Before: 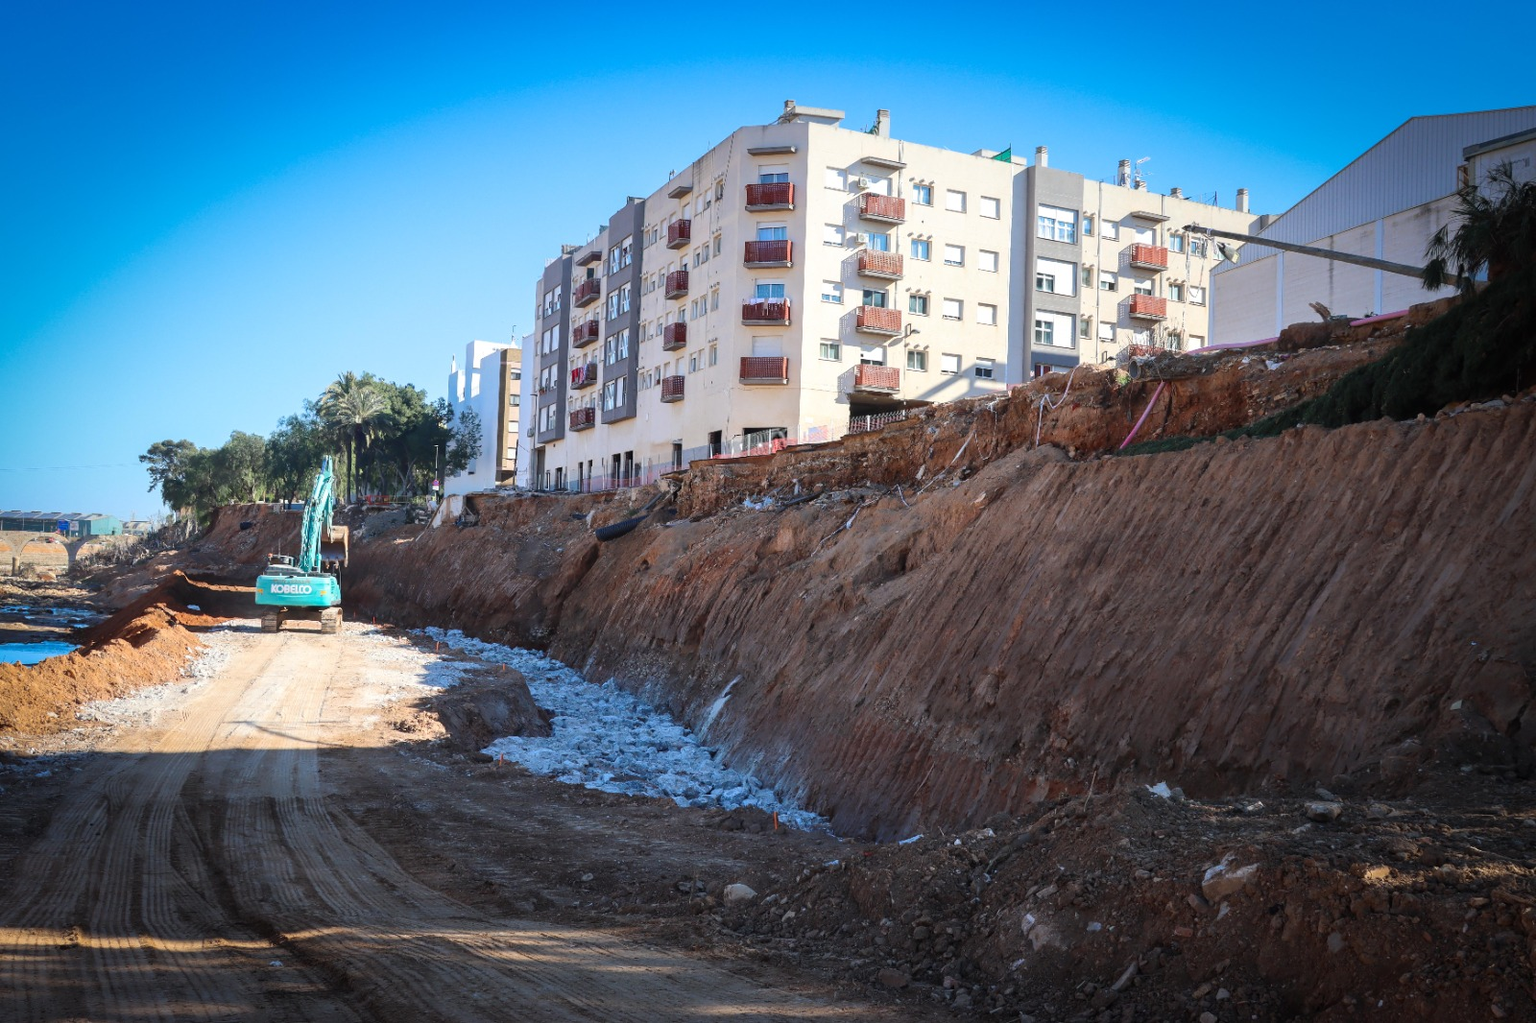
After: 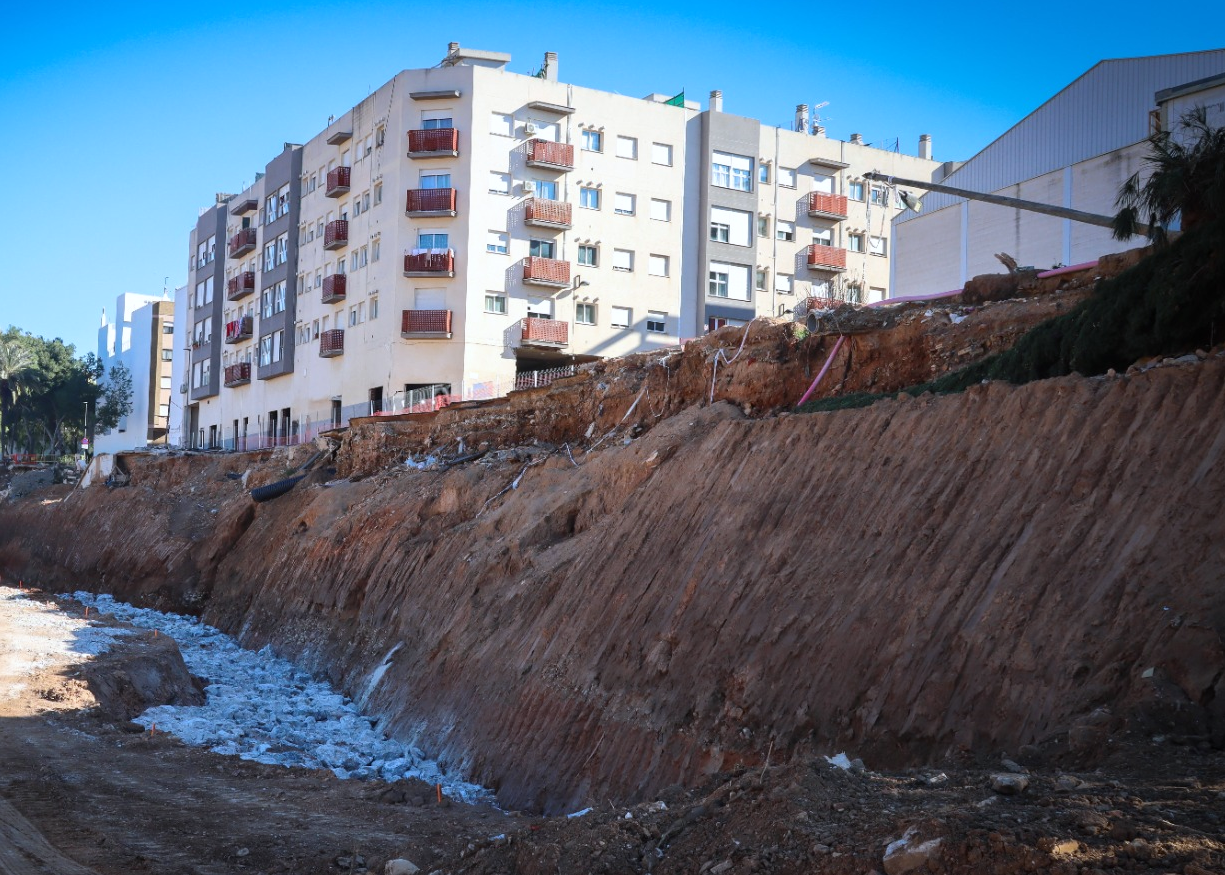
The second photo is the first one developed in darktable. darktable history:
crop: left 23.095%, top 5.827%, bottom 11.854%
white balance: red 0.98, blue 1.034
